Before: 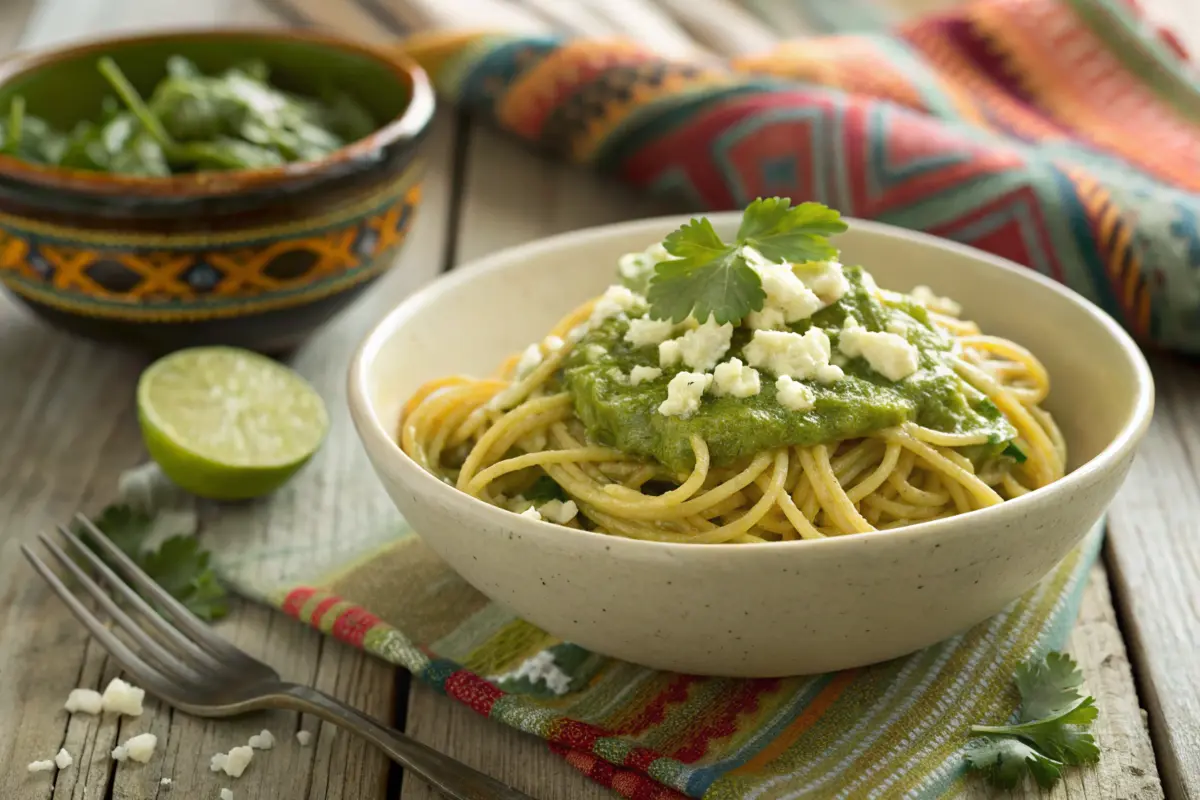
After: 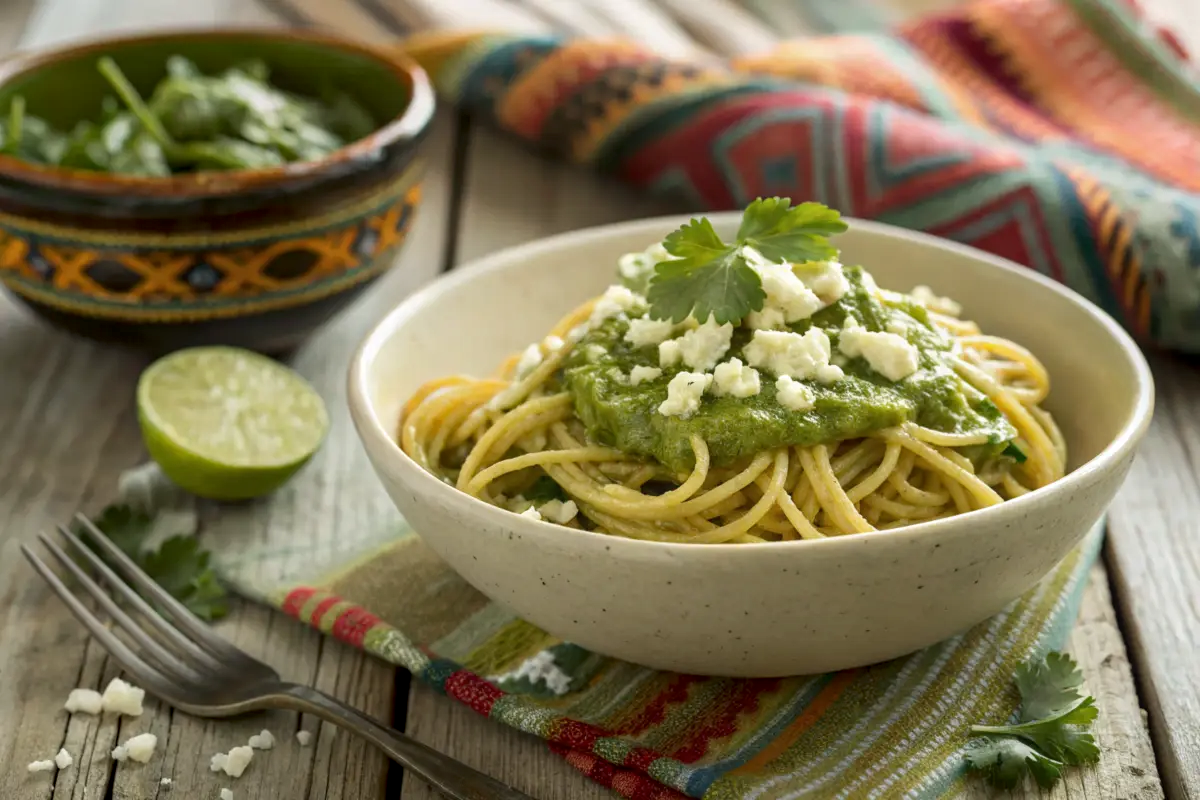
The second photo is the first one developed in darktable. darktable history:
exposure: exposure -0.111 EV, compensate exposure bias true, compensate highlight preservation false
local contrast: on, module defaults
